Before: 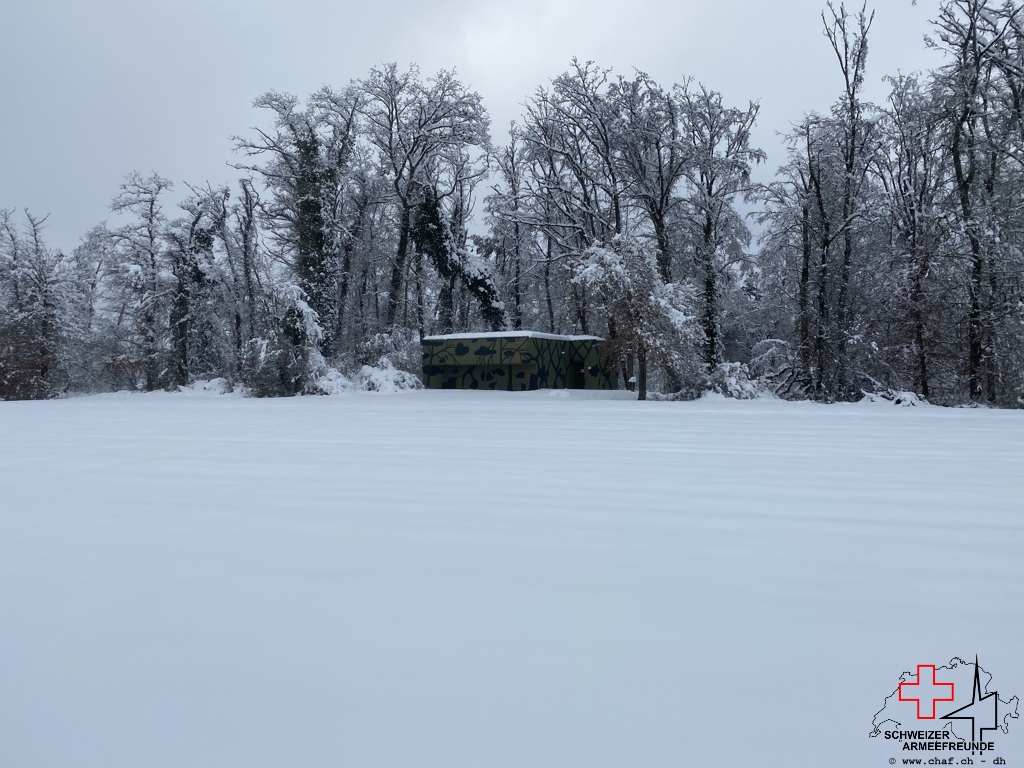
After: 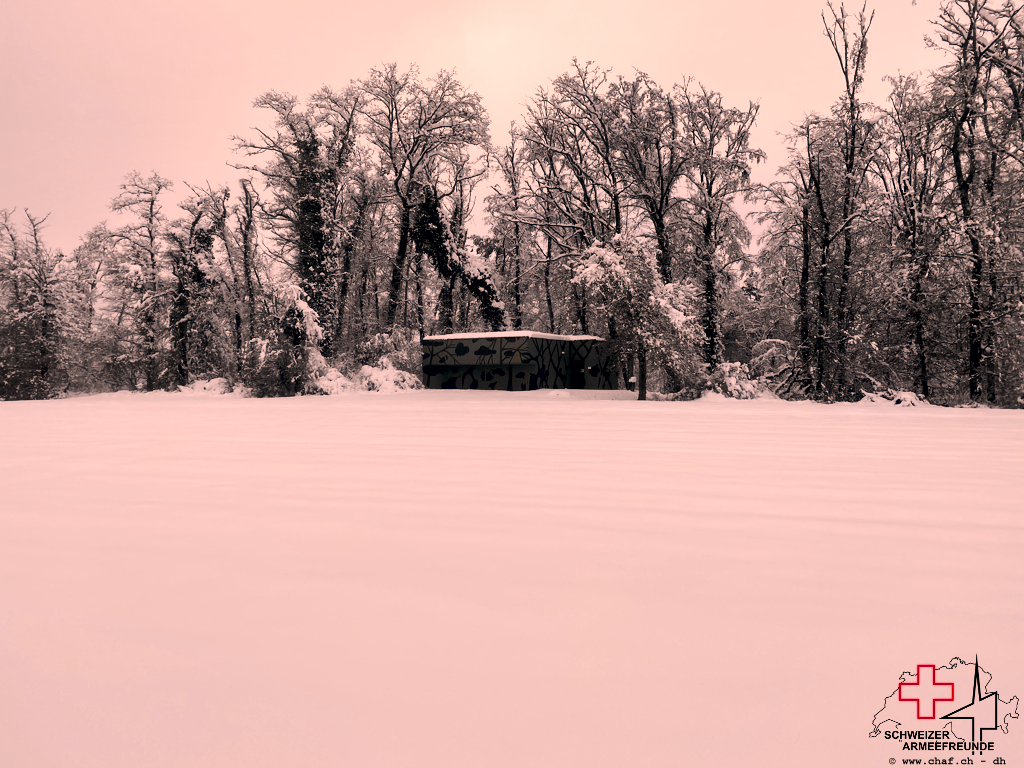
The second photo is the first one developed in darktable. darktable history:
local contrast: mode bilateral grid, contrast 25, coarseness 60, detail 151%, midtone range 0.2
tone curve: curves: ch0 [(0, 0) (0.071, 0.047) (0.266, 0.26) (0.491, 0.552) (0.753, 0.818) (1, 0.983)]; ch1 [(0, 0) (0.346, 0.307) (0.408, 0.369) (0.463, 0.443) (0.482, 0.493) (0.502, 0.5) (0.517, 0.518) (0.546, 0.587) (0.588, 0.643) (0.651, 0.709) (1, 1)]; ch2 [(0, 0) (0.346, 0.34) (0.434, 0.46) (0.485, 0.494) (0.5, 0.494) (0.517, 0.503) (0.535, 0.545) (0.583, 0.634) (0.625, 0.686) (1, 1)], color space Lab, independent channels, preserve colors none
color correction: highlights a* 21.16, highlights b* 19.61
